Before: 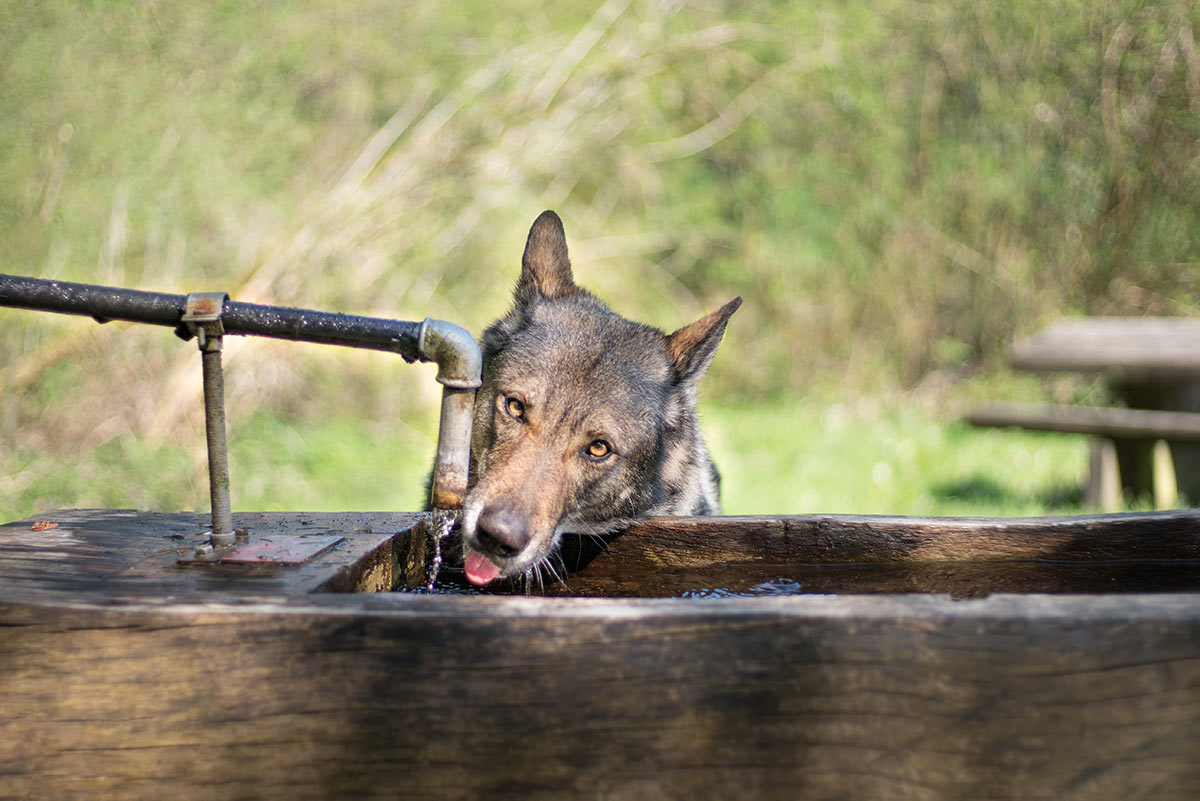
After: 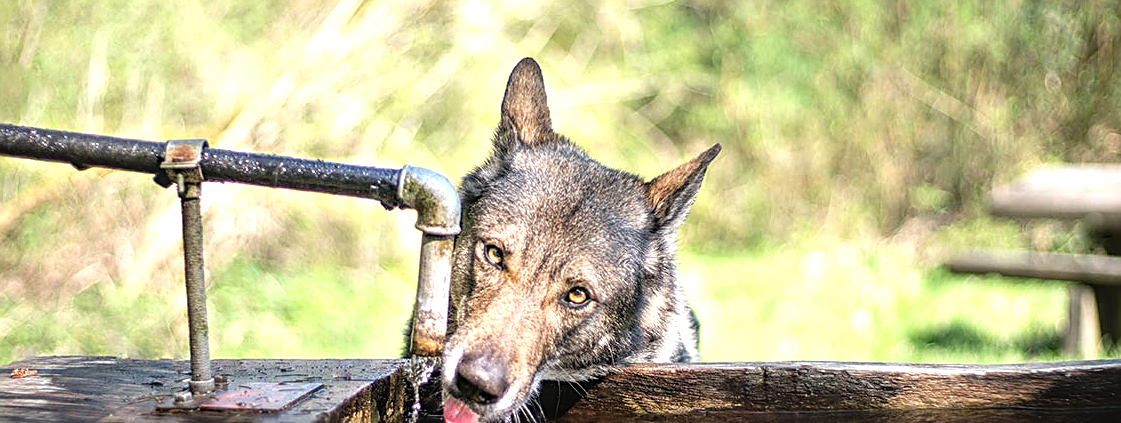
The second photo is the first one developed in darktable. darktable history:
local contrast: on, module defaults
sharpen: on, module defaults
tone equalizer: -8 EV -0.752 EV, -7 EV -0.667 EV, -6 EV -0.588 EV, -5 EV -0.419 EV, -3 EV 0.378 EV, -2 EV 0.6 EV, -1 EV 0.692 EV, +0 EV 0.757 EV
crop: left 1.822%, top 19.152%, right 4.695%, bottom 28.021%
